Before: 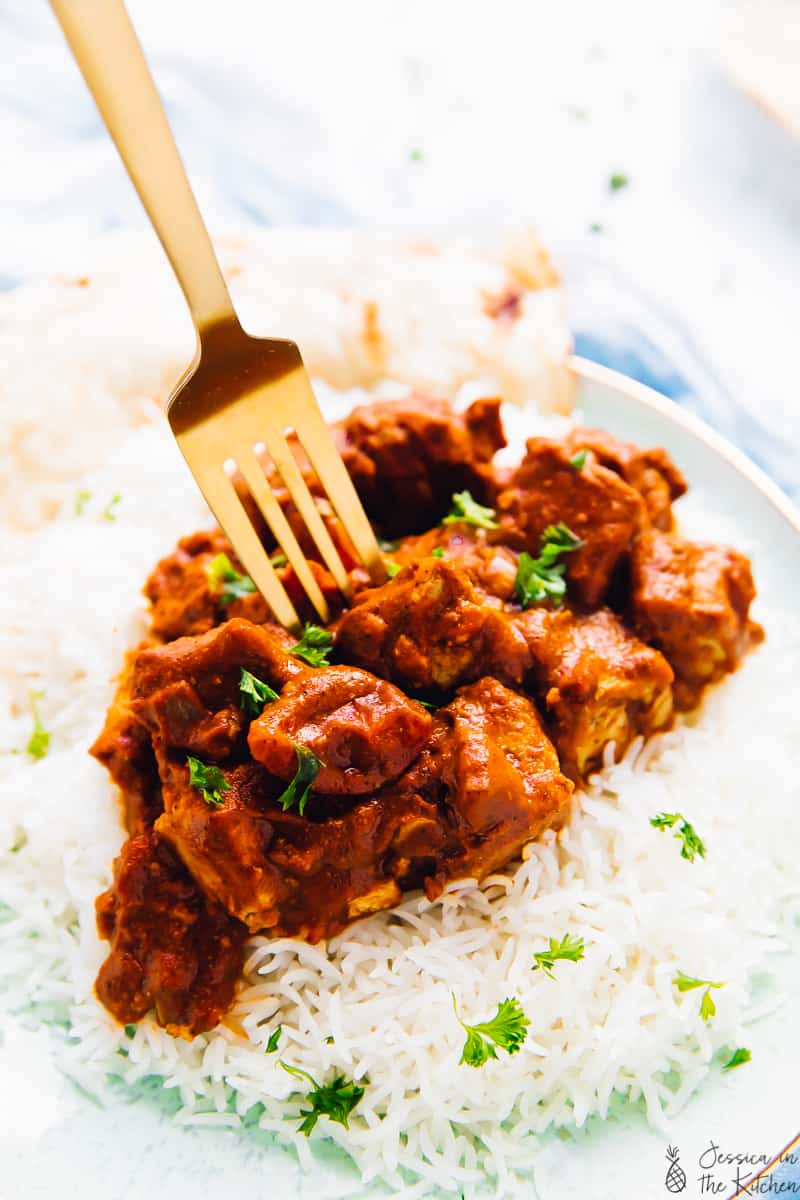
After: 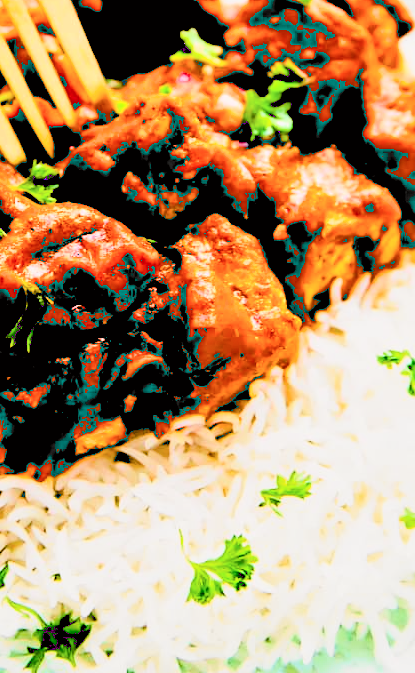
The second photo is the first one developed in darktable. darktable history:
tone equalizer: -7 EV 0.14 EV, -6 EV 0.614 EV, -5 EV 1.15 EV, -4 EV 1.34 EV, -3 EV 1.13 EV, -2 EV 0.6 EV, -1 EV 0.165 EV, mask exposure compensation -0.511 EV
crop: left 34.235%, top 38.585%, right 13.873%, bottom 5.257%
local contrast: mode bilateral grid, contrast 20, coarseness 49, detail 120%, midtone range 0.2
tone curve: curves: ch0 [(0, 0) (0.055, 0.057) (0.258, 0.307) (0.434, 0.543) (0.517, 0.657) (0.745, 0.874) (1, 1)]; ch1 [(0, 0) (0.346, 0.307) (0.418, 0.383) (0.46, 0.439) (0.482, 0.493) (0.502, 0.503) (0.517, 0.514) (0.55, 0.561) (0.588, 0.603) (0.646, 0.688) (1, 1)]; ch2 [(0, 0) (0.346, 0.34) (0.431, 0.45) (0.485, 0.499) (0.5, 0.503) (0.527, 0.525) (0.545, 0.562) (0.679, 0.706) (1, 1)], color space Lab, independent channels, preserve colors none
exposure: black level correction 0.056, compensate highlight preservation false
filmic rgb: black relative exposure -3.82 EV, white relative exposure 3.48 EV, hardness 2.64, contrast 1.104
